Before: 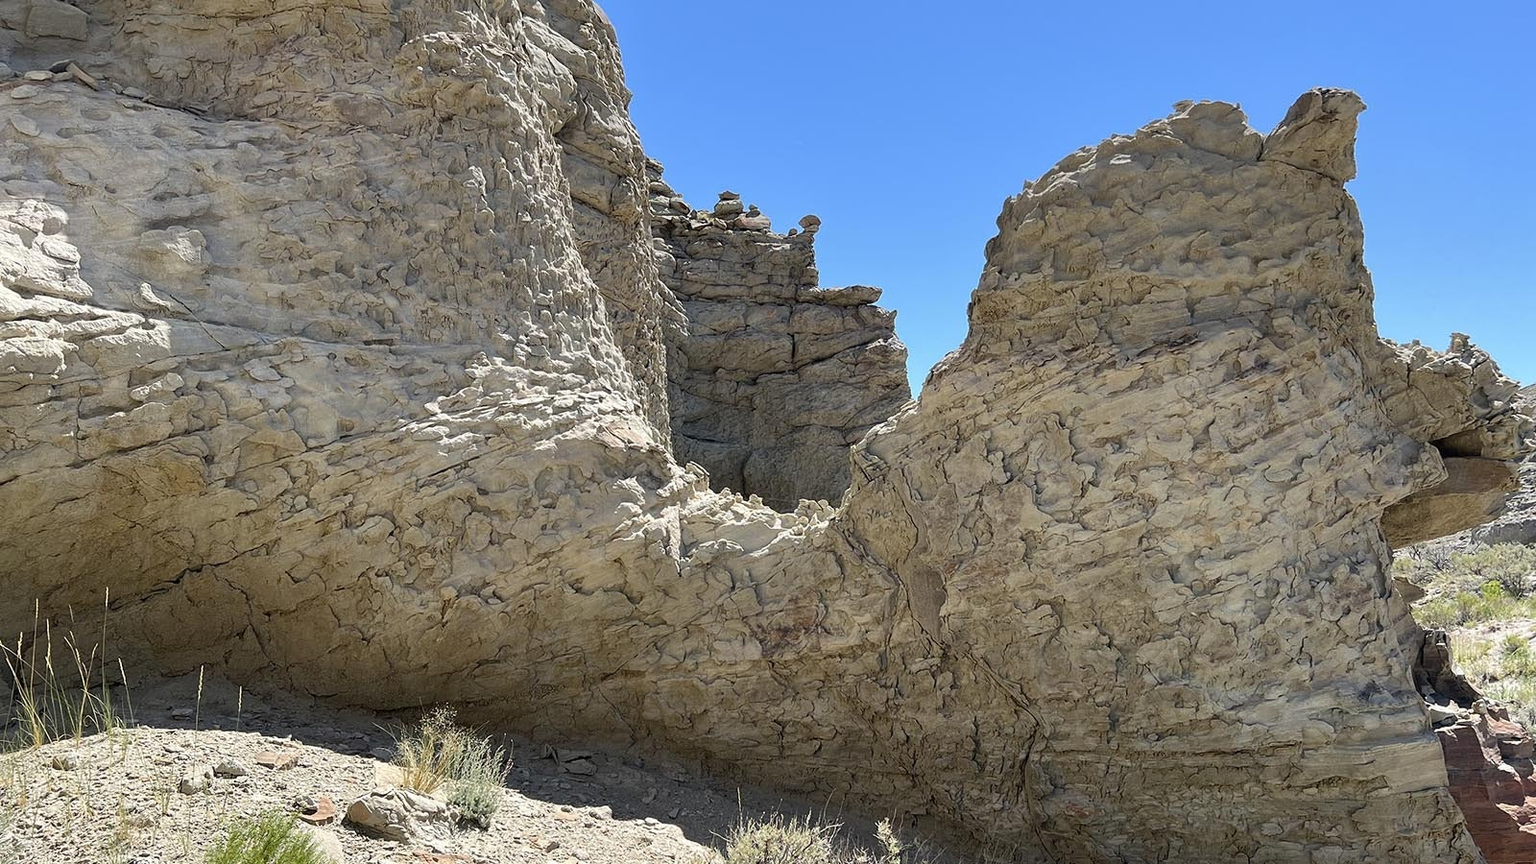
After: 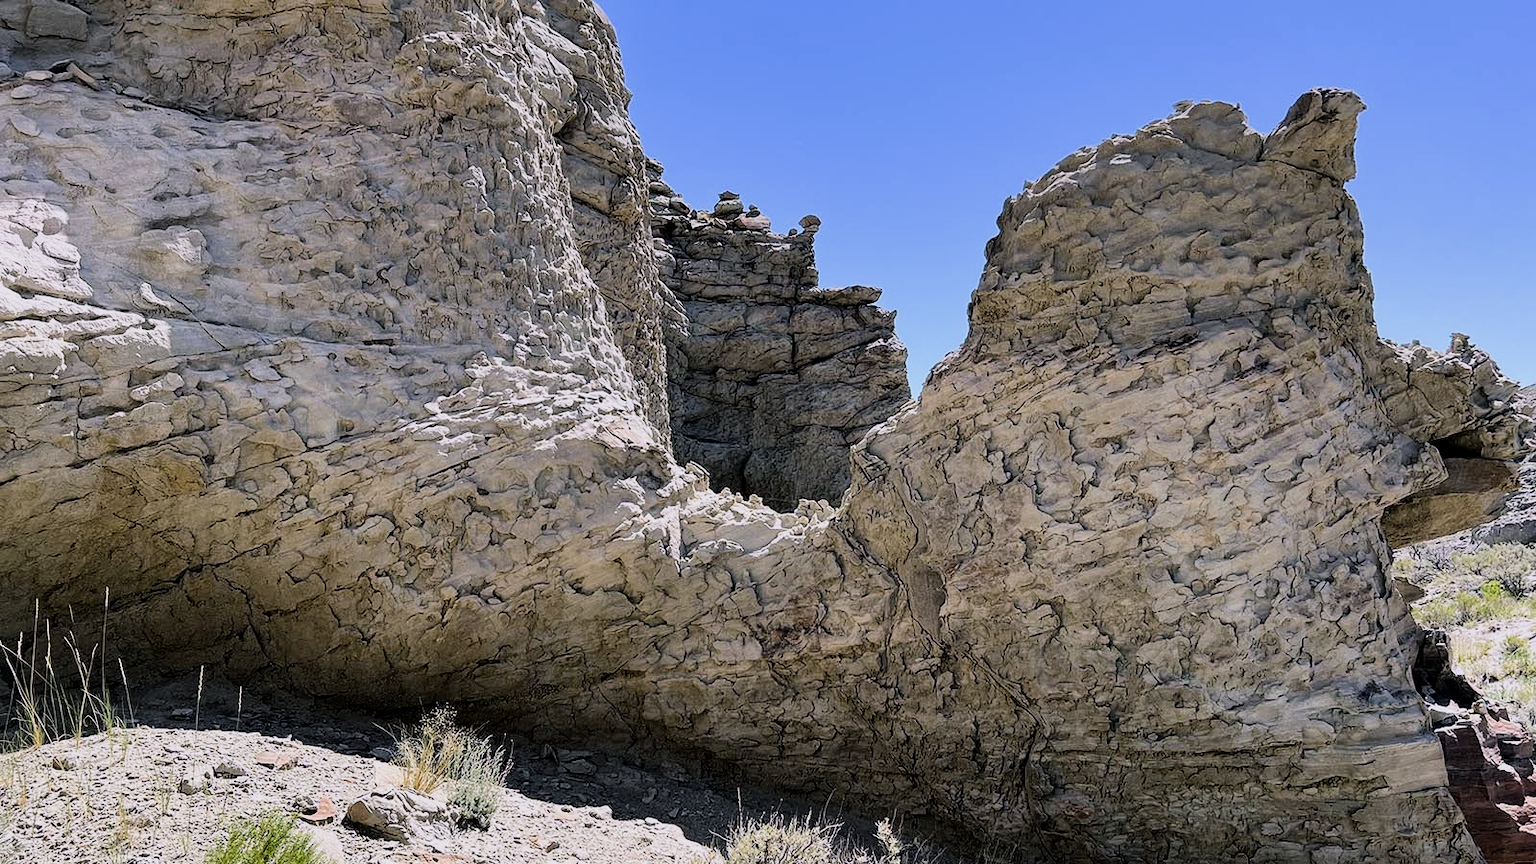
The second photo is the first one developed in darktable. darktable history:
color calibration: illuminant as shot in camera, x 0.358, y 0.373, temperature 4628.91 K
filmic rgb: black relative exposure -5 EV, hardness 2.88, contrast 1.4, highlights saturation mix -30%
white balance: emerald 1
color balance rgb: shadows lift › chroma 2%, shadows lift › hue 217.2°, power › chroma 0.25%, power › hue 60°, highlights gain › chroma 1.5%, highlights gain › hue 309.6°, global offset › luminance -0.25%, perceptual saturation grading › global saturation 15%, global vibrance 15%
